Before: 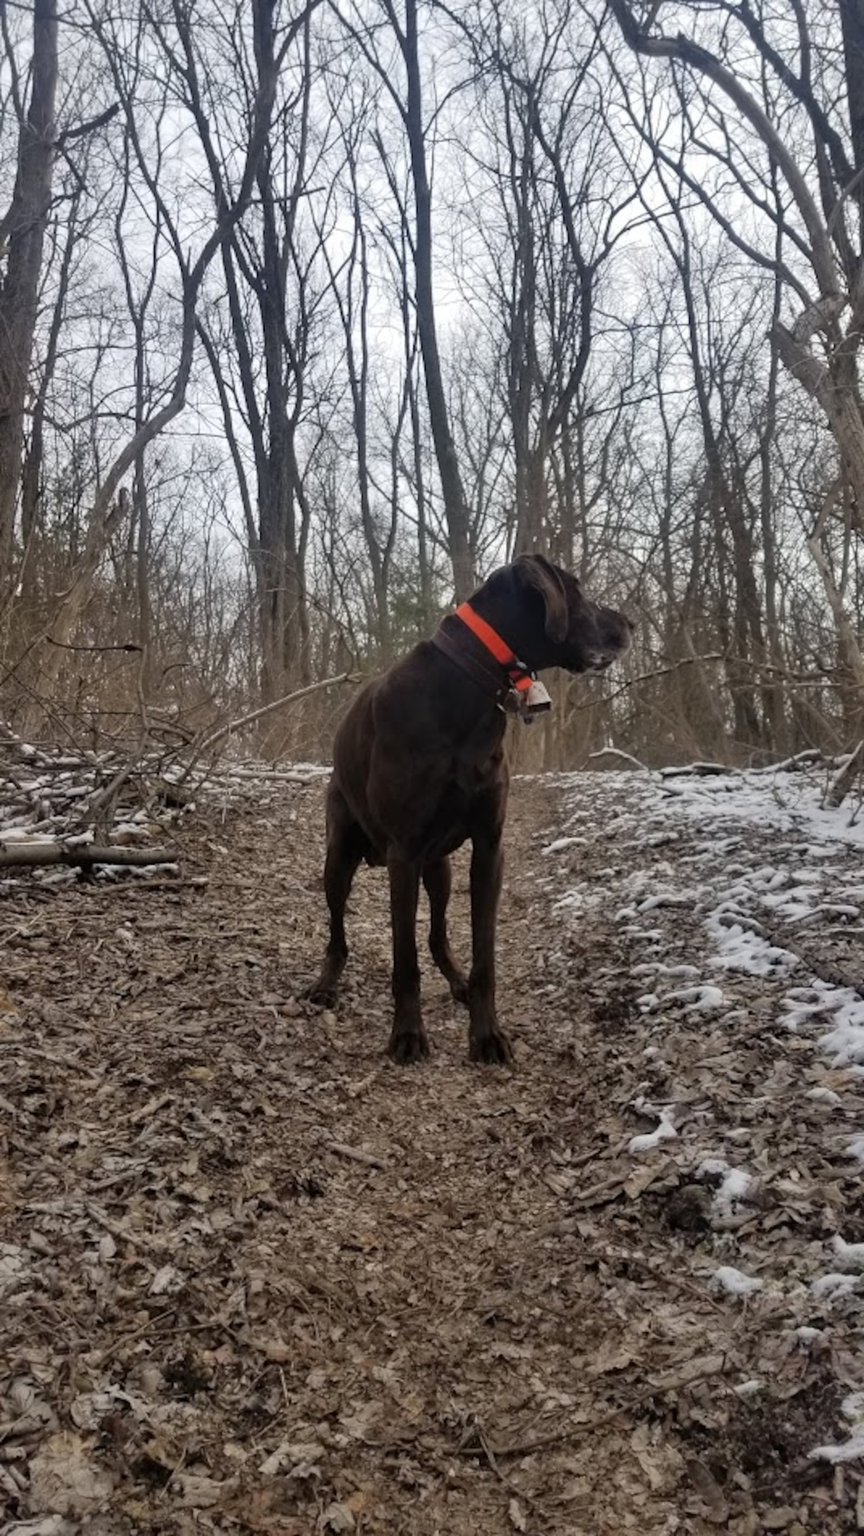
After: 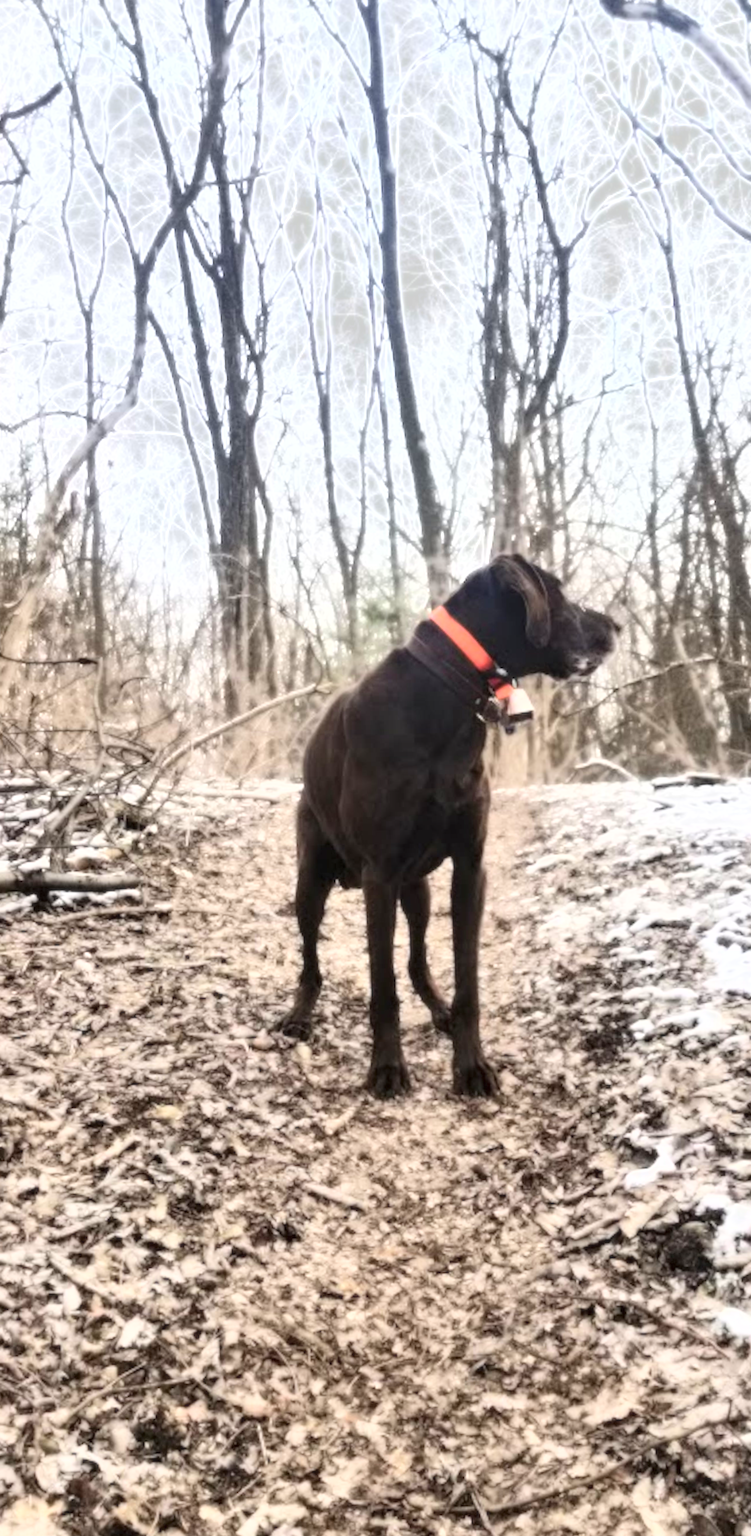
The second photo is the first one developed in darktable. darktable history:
exposure: black level correction 0, exposure 1.2 EV, compensate exposure bias true, compensate highlight preservation false
bloom: size 0%, threshold 54.82%, strength 8.31%
crop and rotate: angle 1°, left 4.281%, top 0.642%, right 11.383%, bottom 2.486%
